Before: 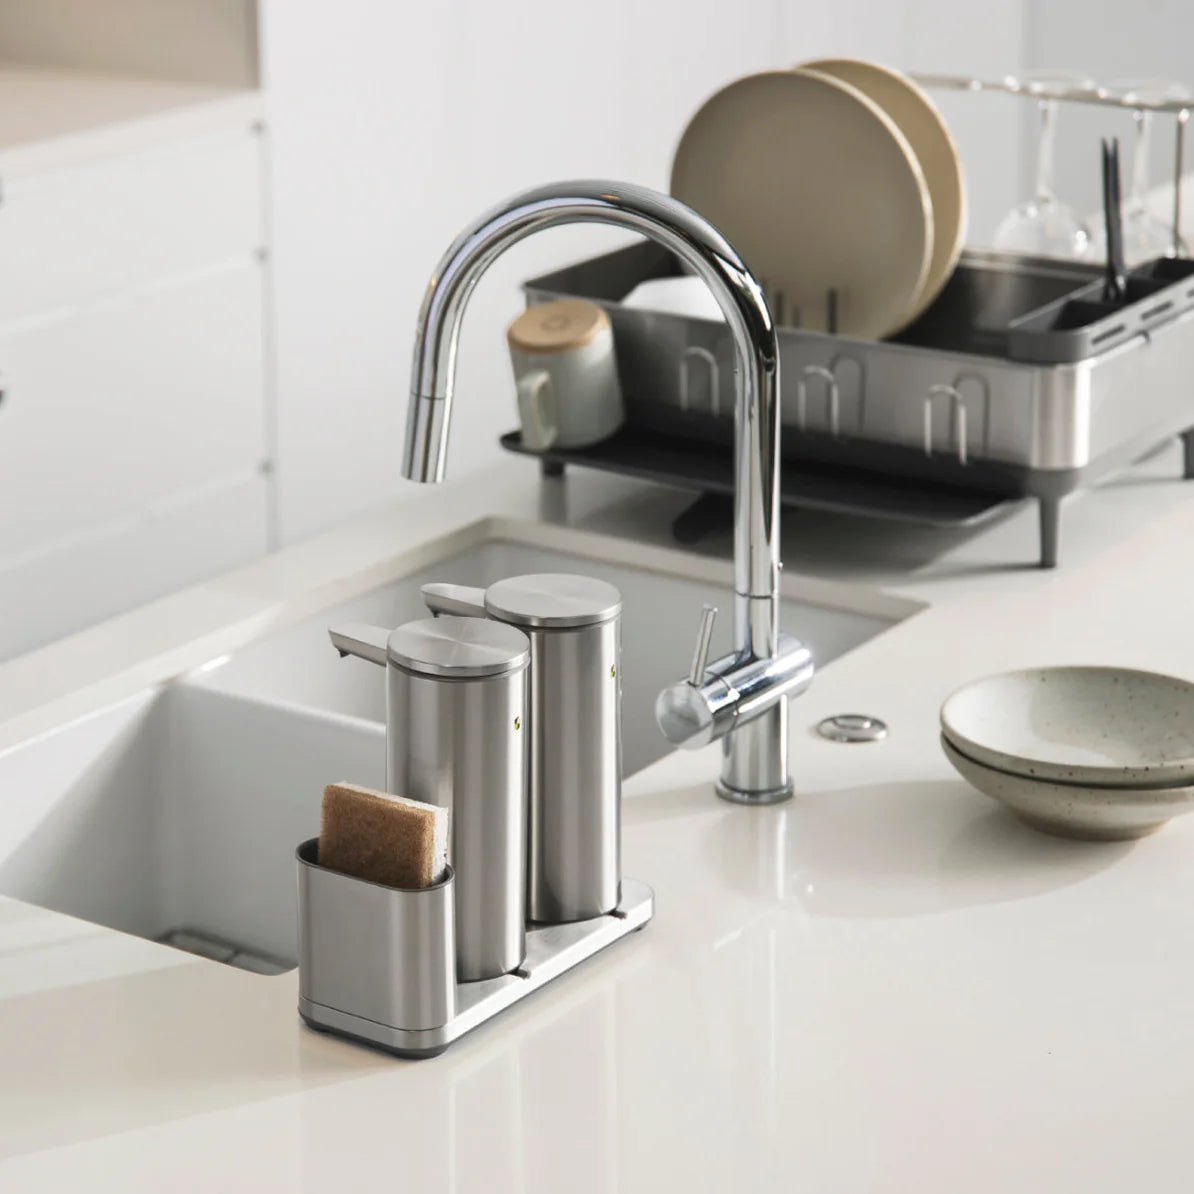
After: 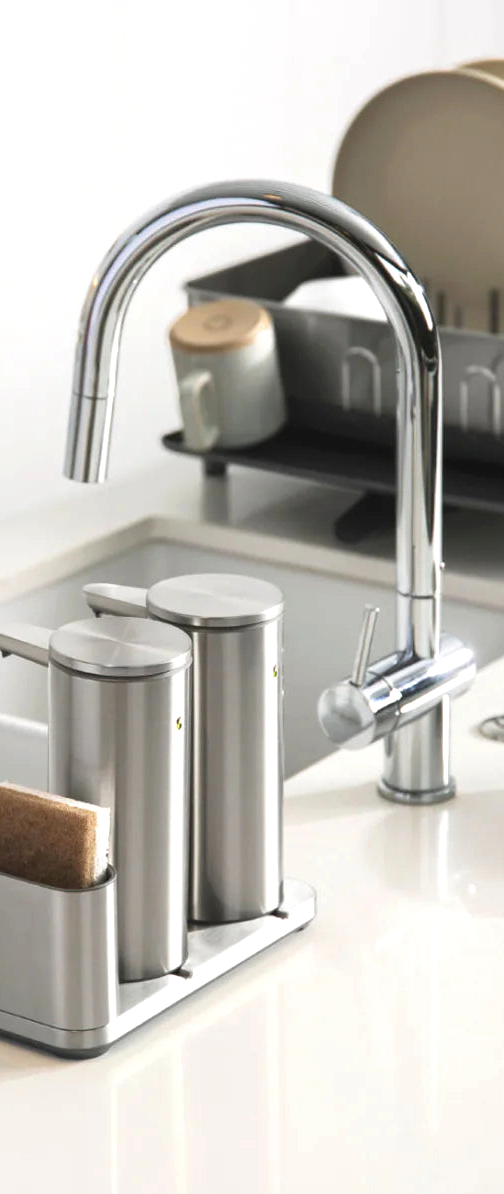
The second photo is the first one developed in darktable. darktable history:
exposure: black level correction 0, exposure 0.395 EV, compensate highlight preservation false
crop: left 28.352%, right 29.41%
